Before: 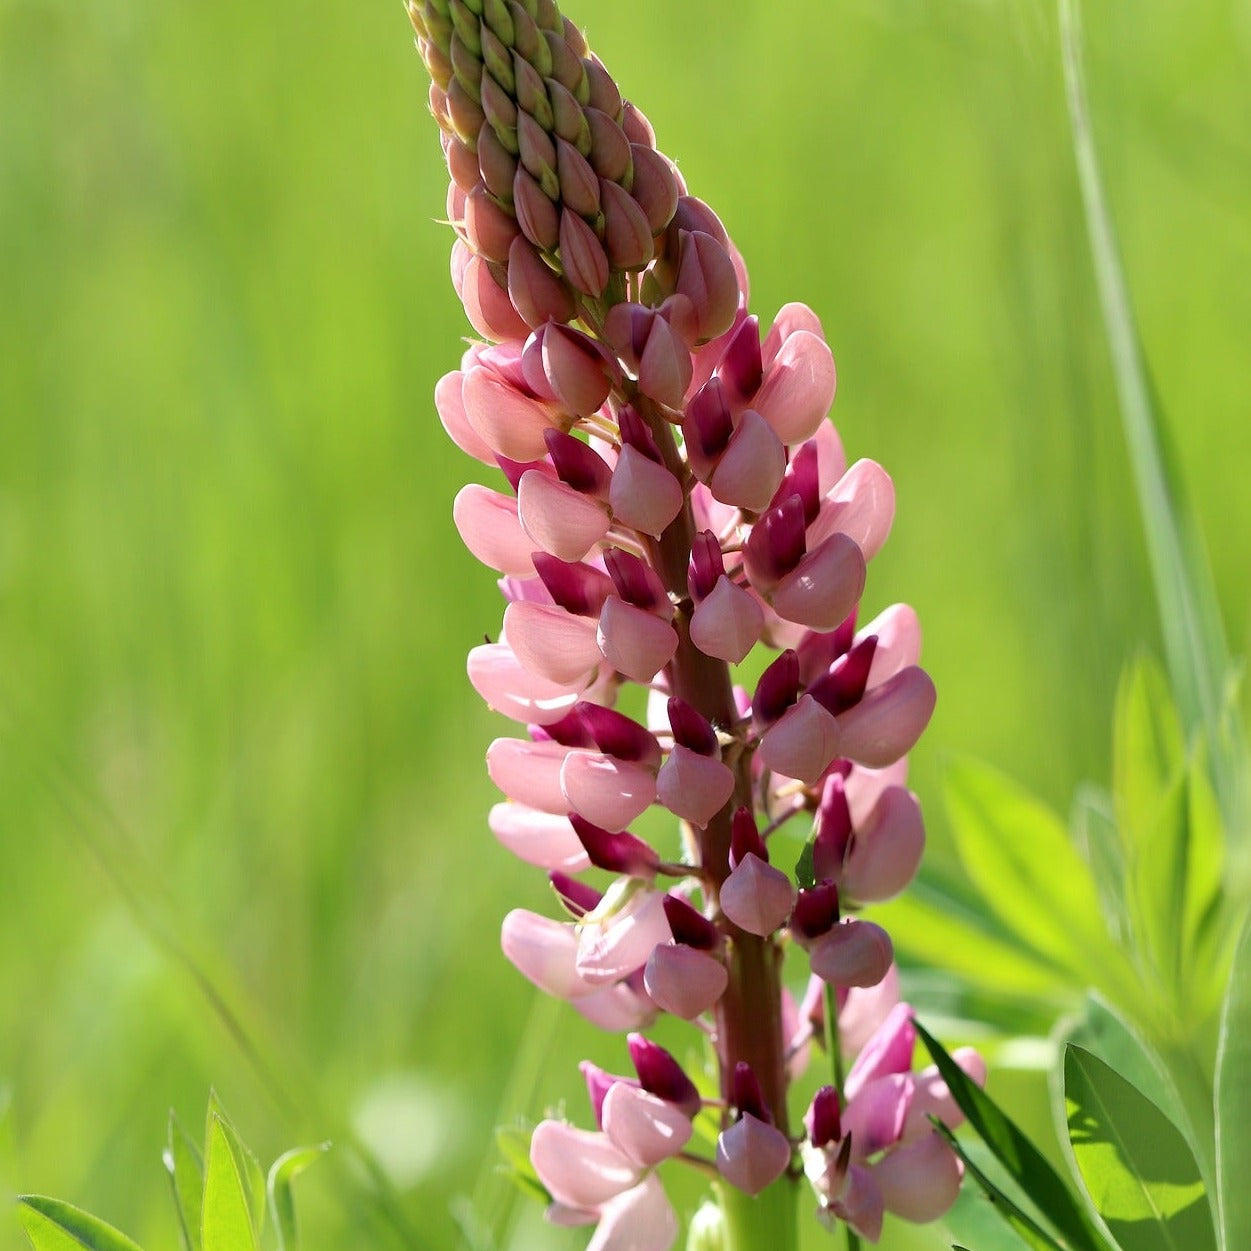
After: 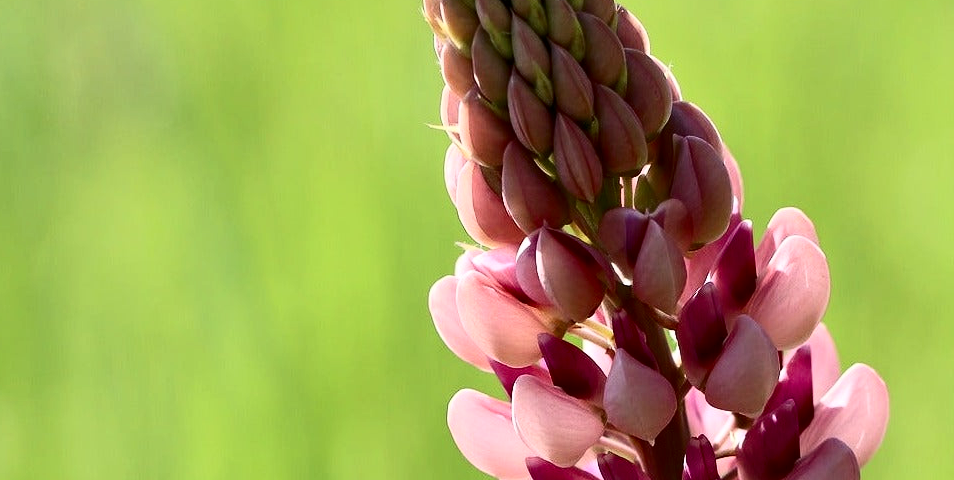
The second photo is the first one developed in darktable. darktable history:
contrast brightness saturation: contrast 0.288
crop: left 0.55%, top 7.631%, right 23.183%, bottom 53.982%
